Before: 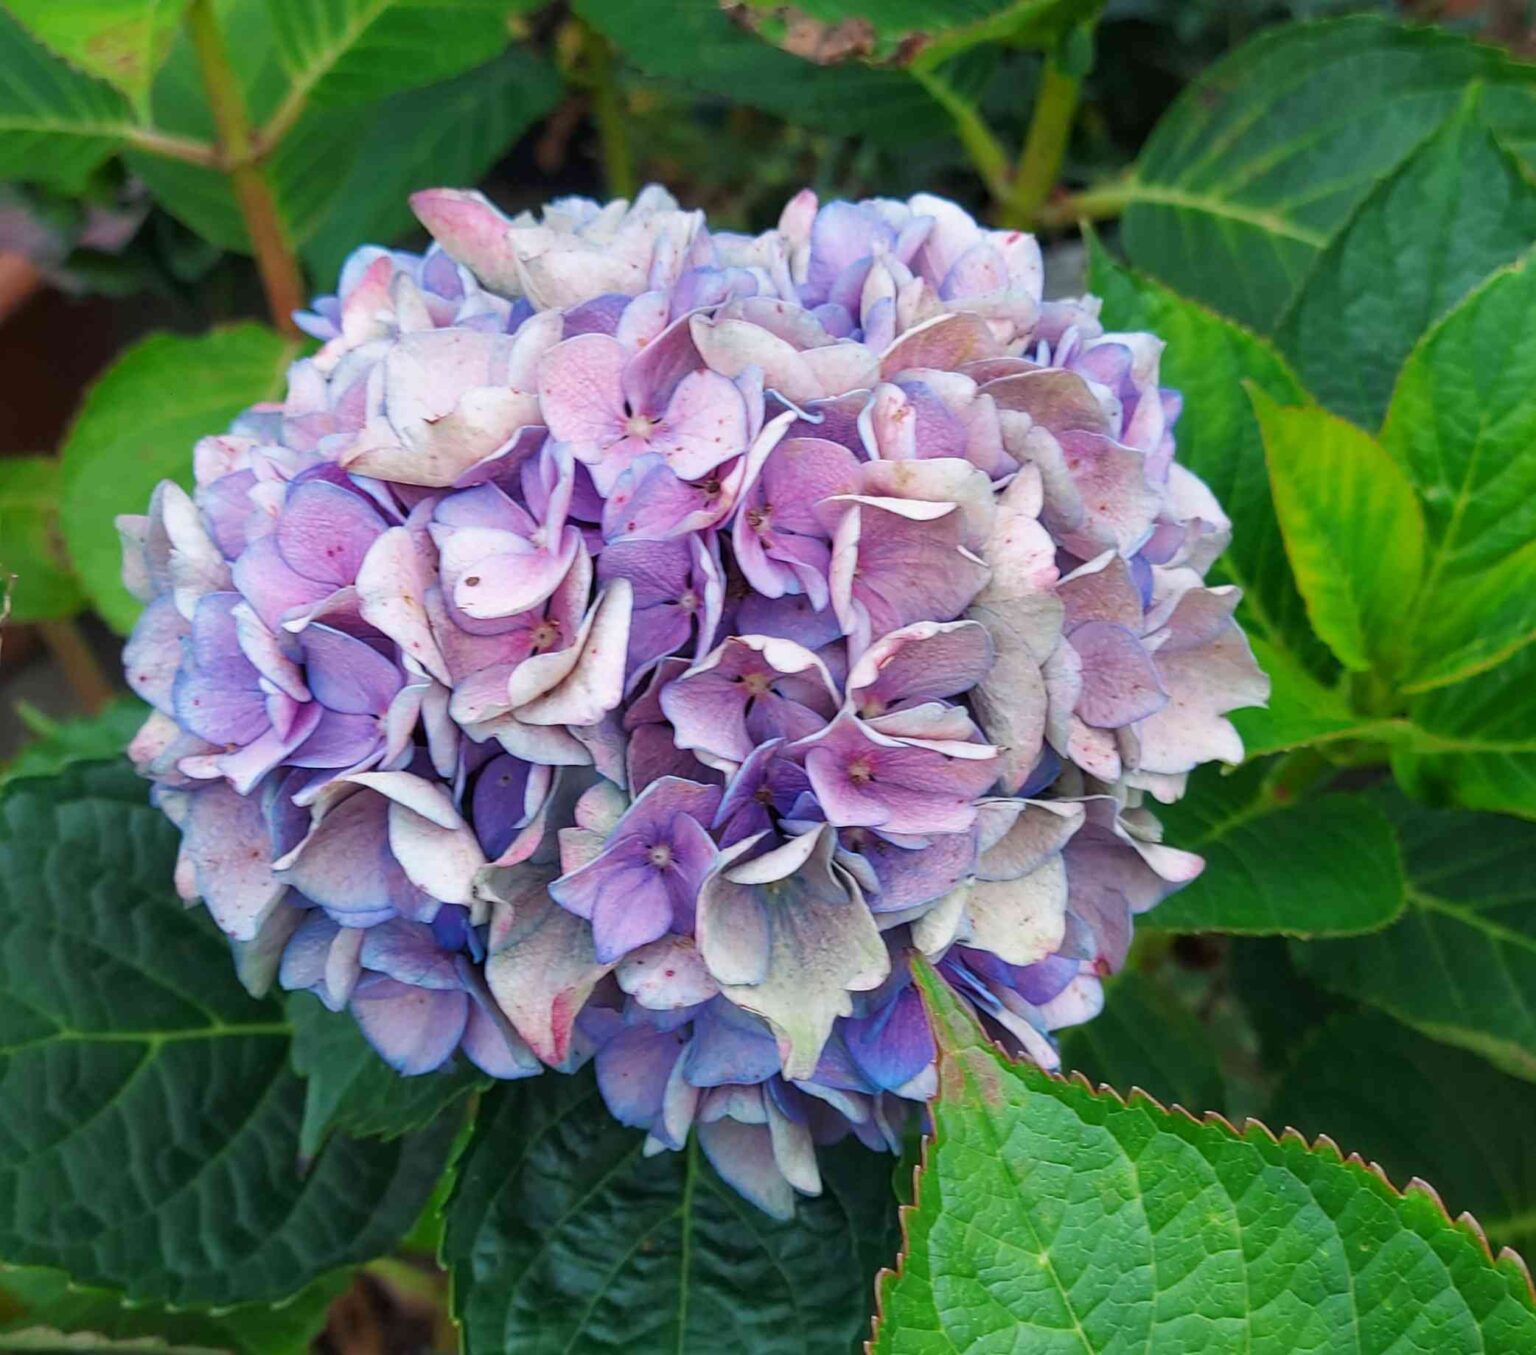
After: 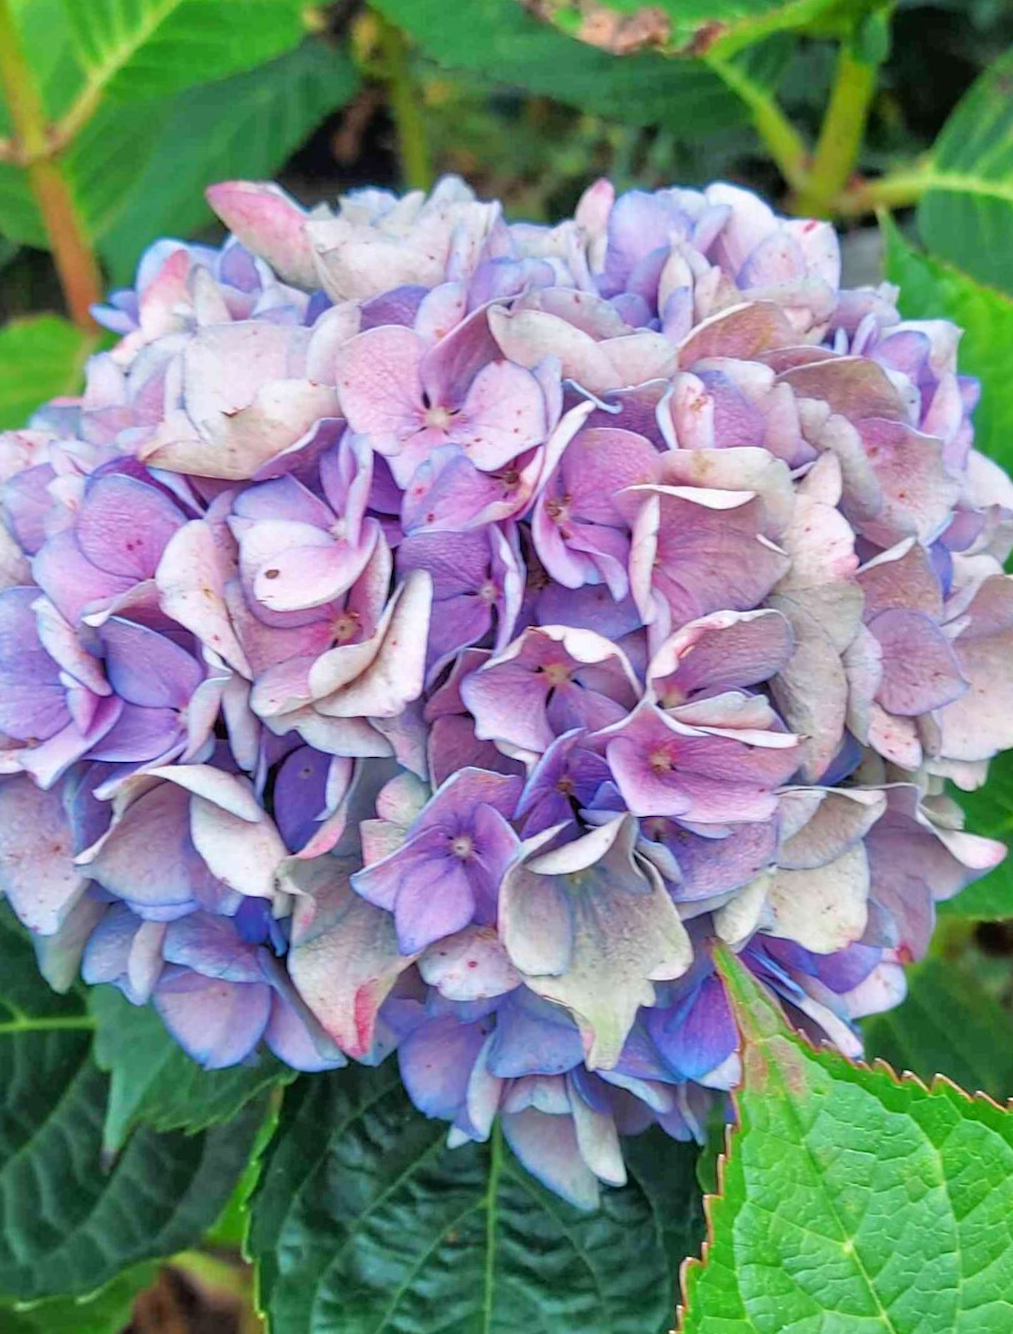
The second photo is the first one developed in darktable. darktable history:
tone equalizer: -7 EV 0.15 EV, -6 EV 0.6 EV, -5 EV 1.15 EV, -4 EV 1.33 EV, -3 EV 1.15 EV, -2 EV 0.6 EV, -1 EV 0.15 EV, mask exposure compensation -0.5 EV
crop and rotate: left 12.648%, right 20.685%
rotate and perspective: rotation -0.45°, automatic cropping original format, crop left 0.008, crop right 0.992, crop top 0.012, crop bottom 0.988
